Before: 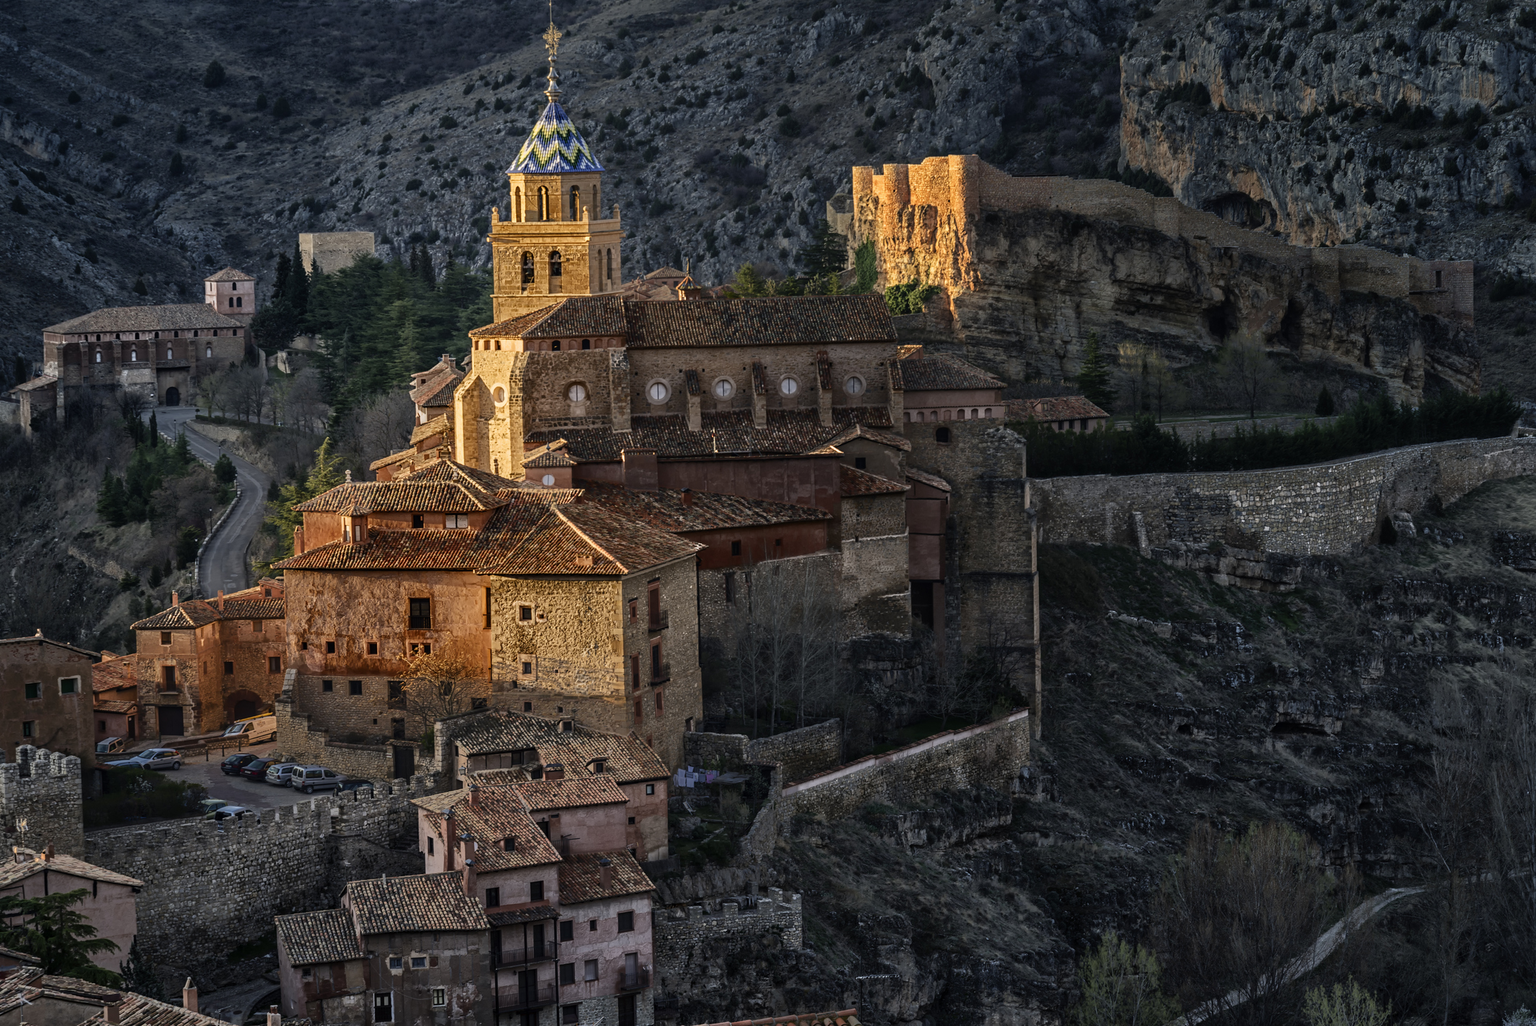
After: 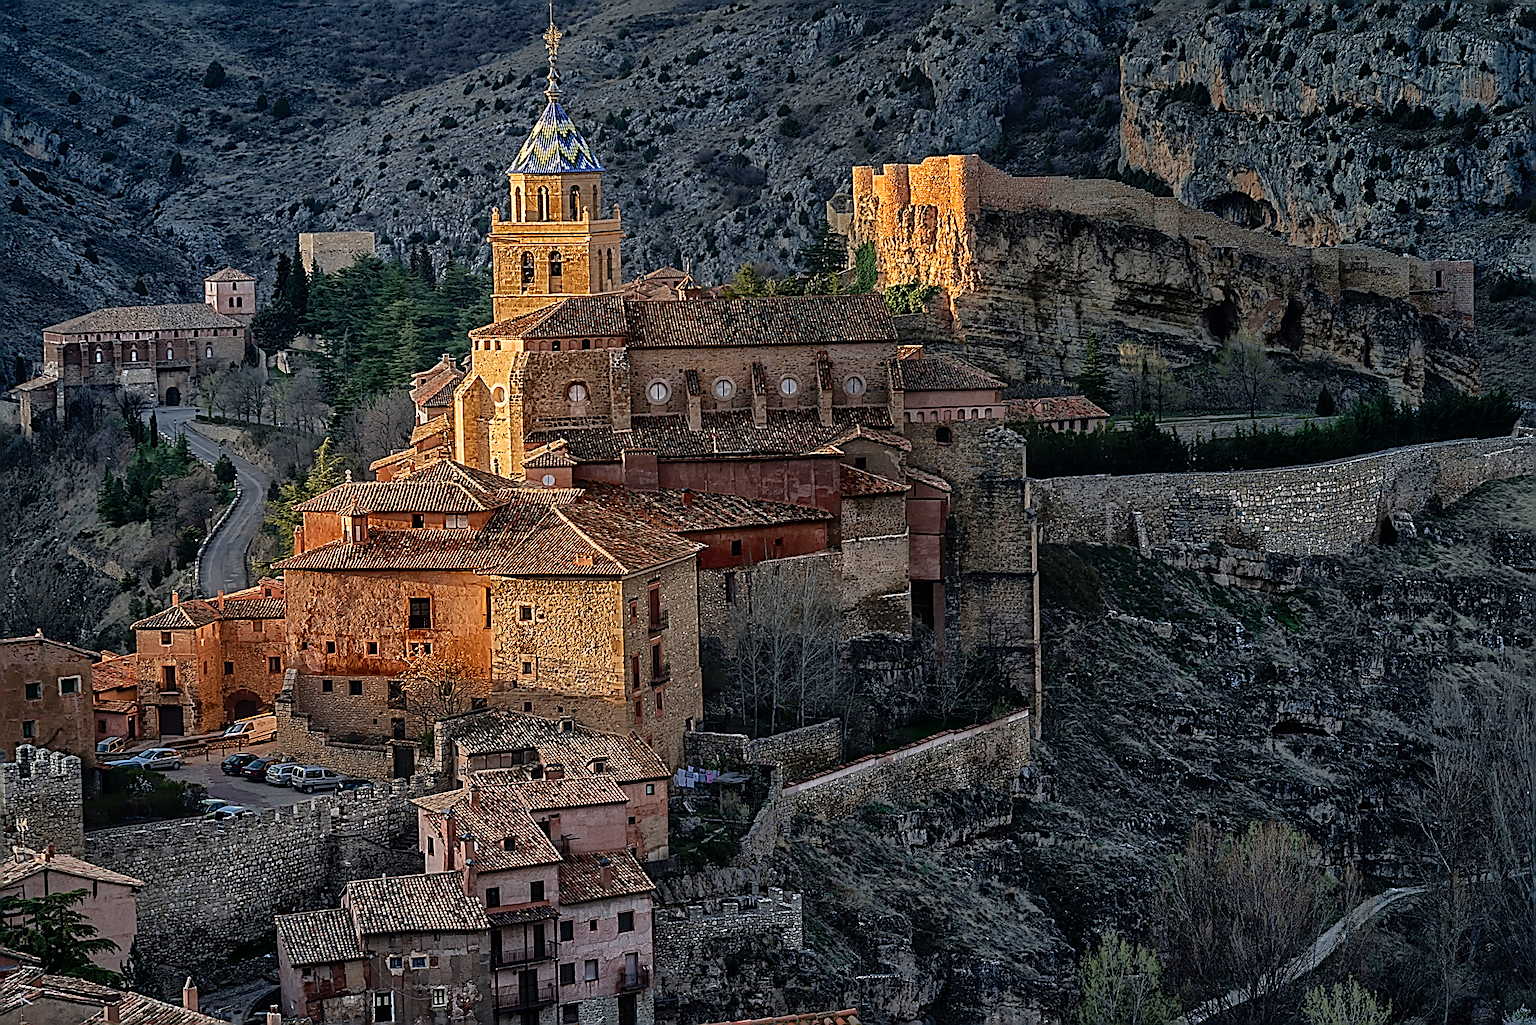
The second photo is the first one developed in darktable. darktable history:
shadows and highlights: on, module defaults
sharpen: amount 2
